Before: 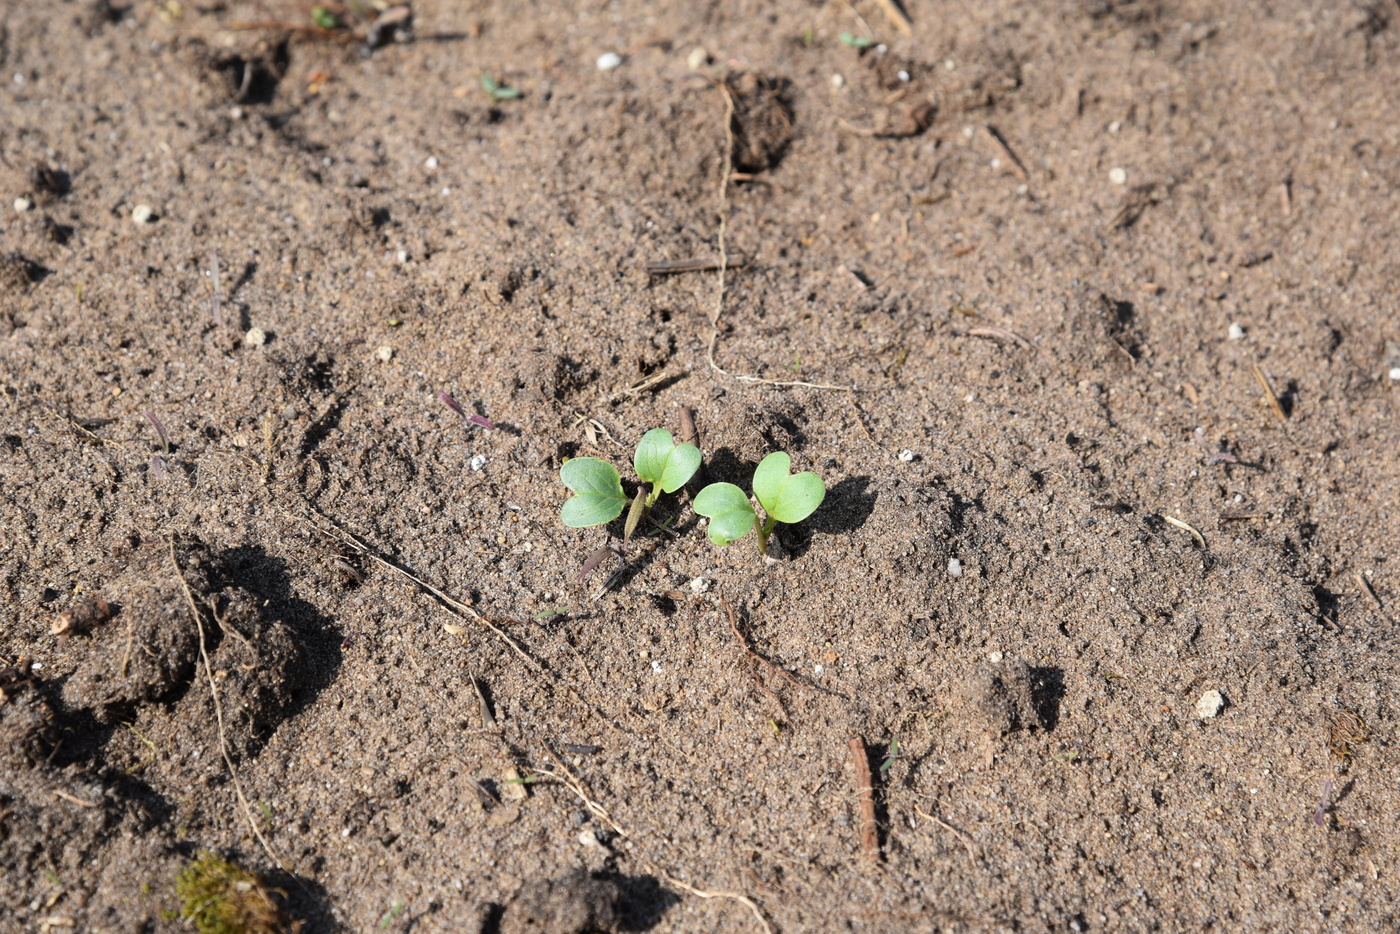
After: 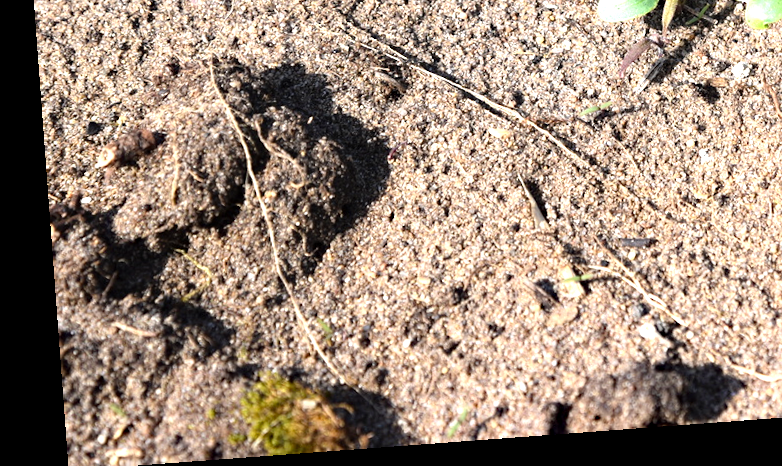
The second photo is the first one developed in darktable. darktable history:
crop and rotate: top 54.778%, right 46.61%, bottom 0.159%
haze removal: adaptive false
rotate and perspective: rotation -4.25°, automatic cropping off
levels: levels [0, 0.374, 0.749]
